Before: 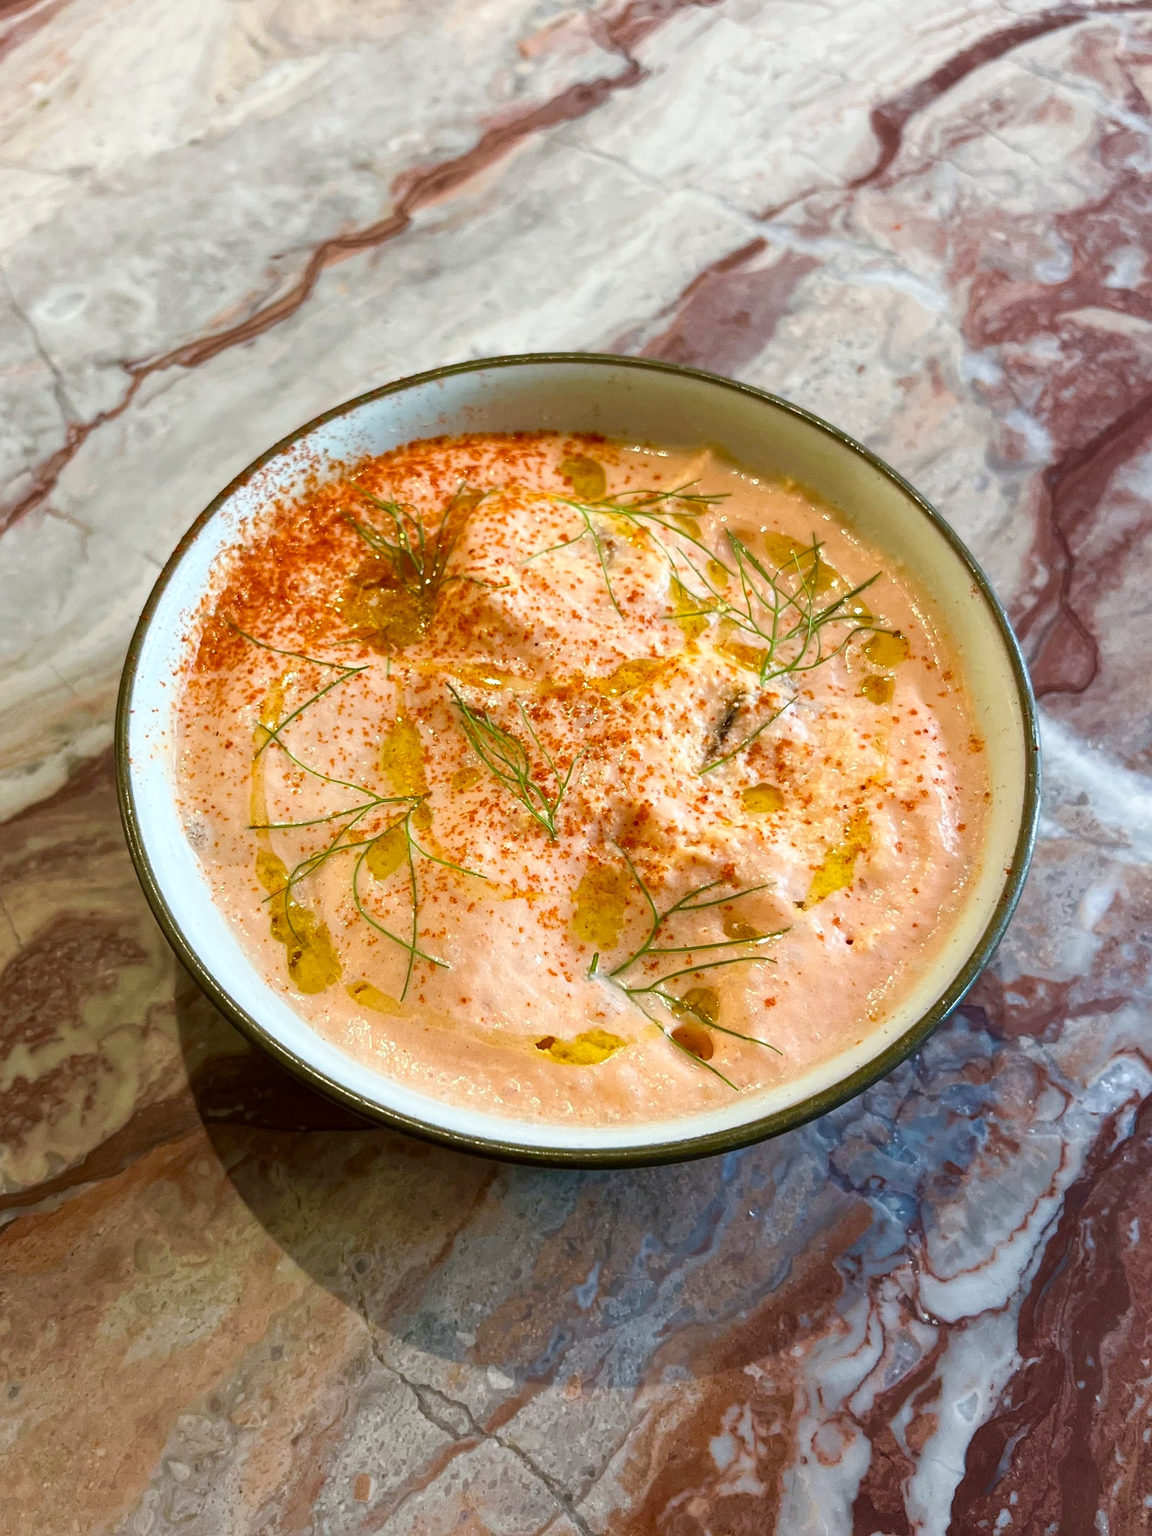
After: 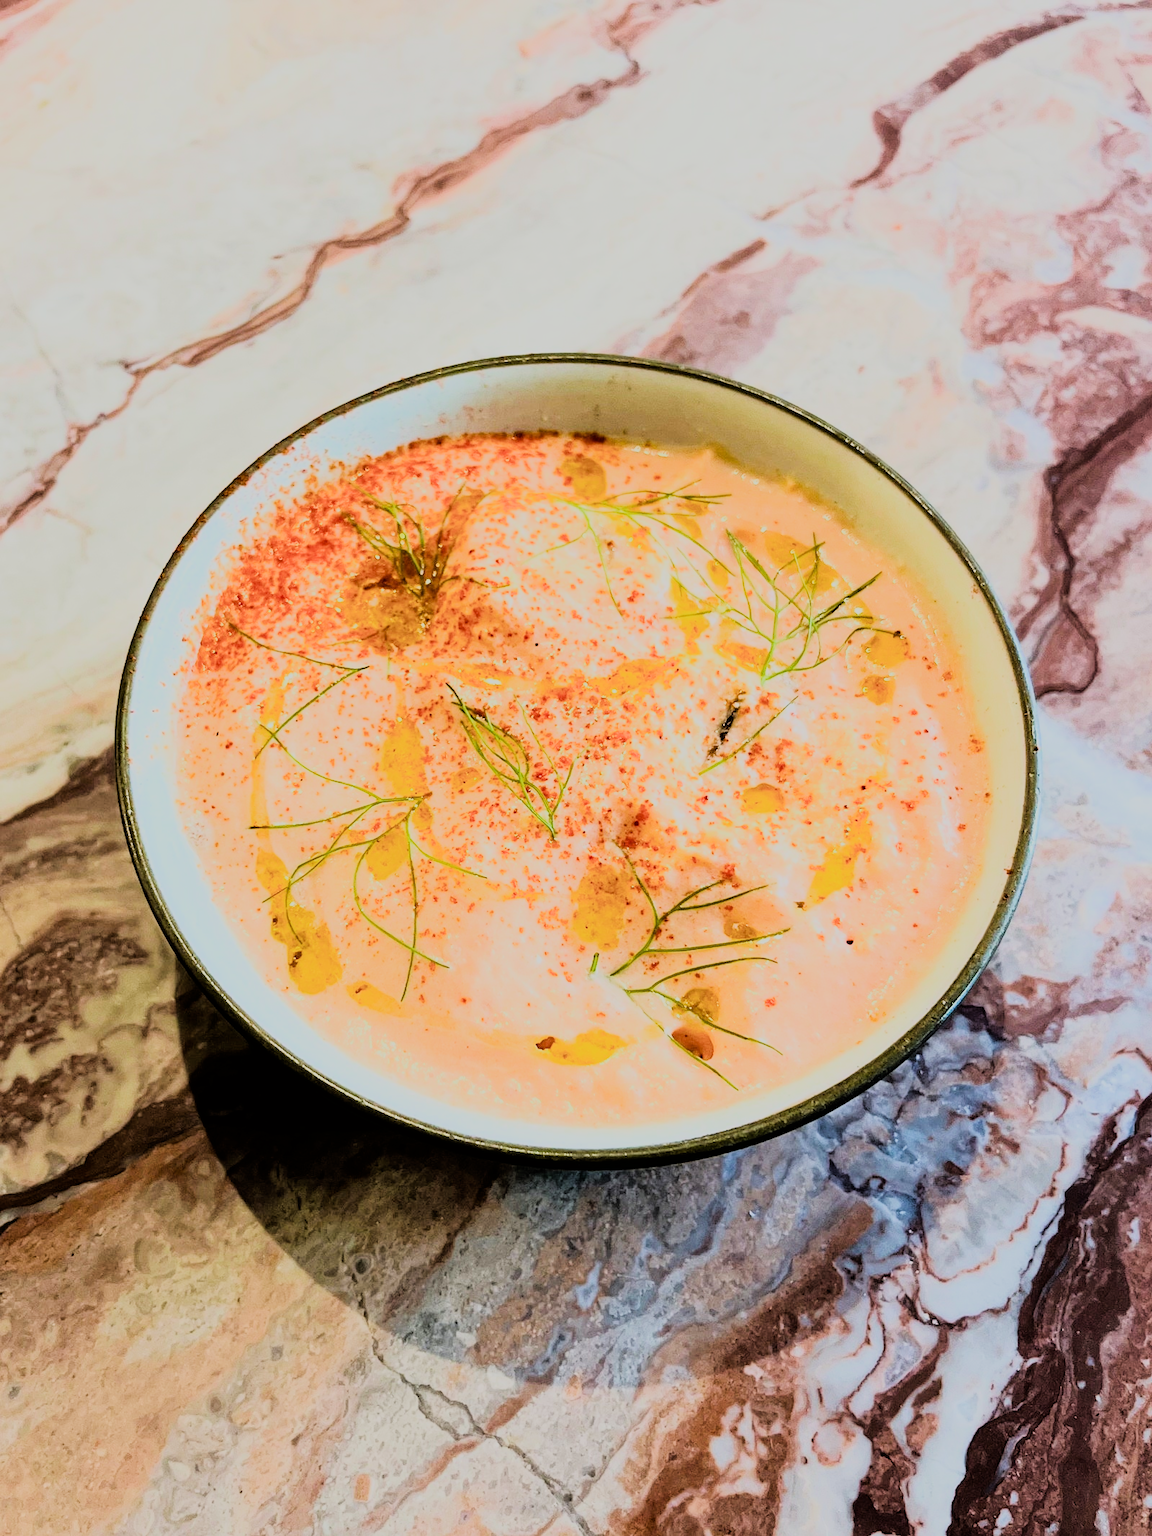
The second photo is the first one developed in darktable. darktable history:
rgb curve: curves: ch0 [(0, 0) (0.21, 0.15) (0.24, 0.21) (0.5, 0.75) (0.75, 0.96) (0.89, 0.99) (1, 1)]; ch1 [(0, 0.02) (0.21, 0.13) (0.25, 0.2) (0.5, 0.67) (0.75, 0.9) (0.89, 0.97) (1, 1)]; ch2 [(0, 0.02) (0.21, 0.13) (0.25, 0.2) (0.5, 0.67) (0.75, 0.9) (0.89, 0.97) (1, 1)], compensate middle gray true
filmic rgb: black relative exposure -7.15 EV, white relative exposure 5.36 EV, hardness 3.02
